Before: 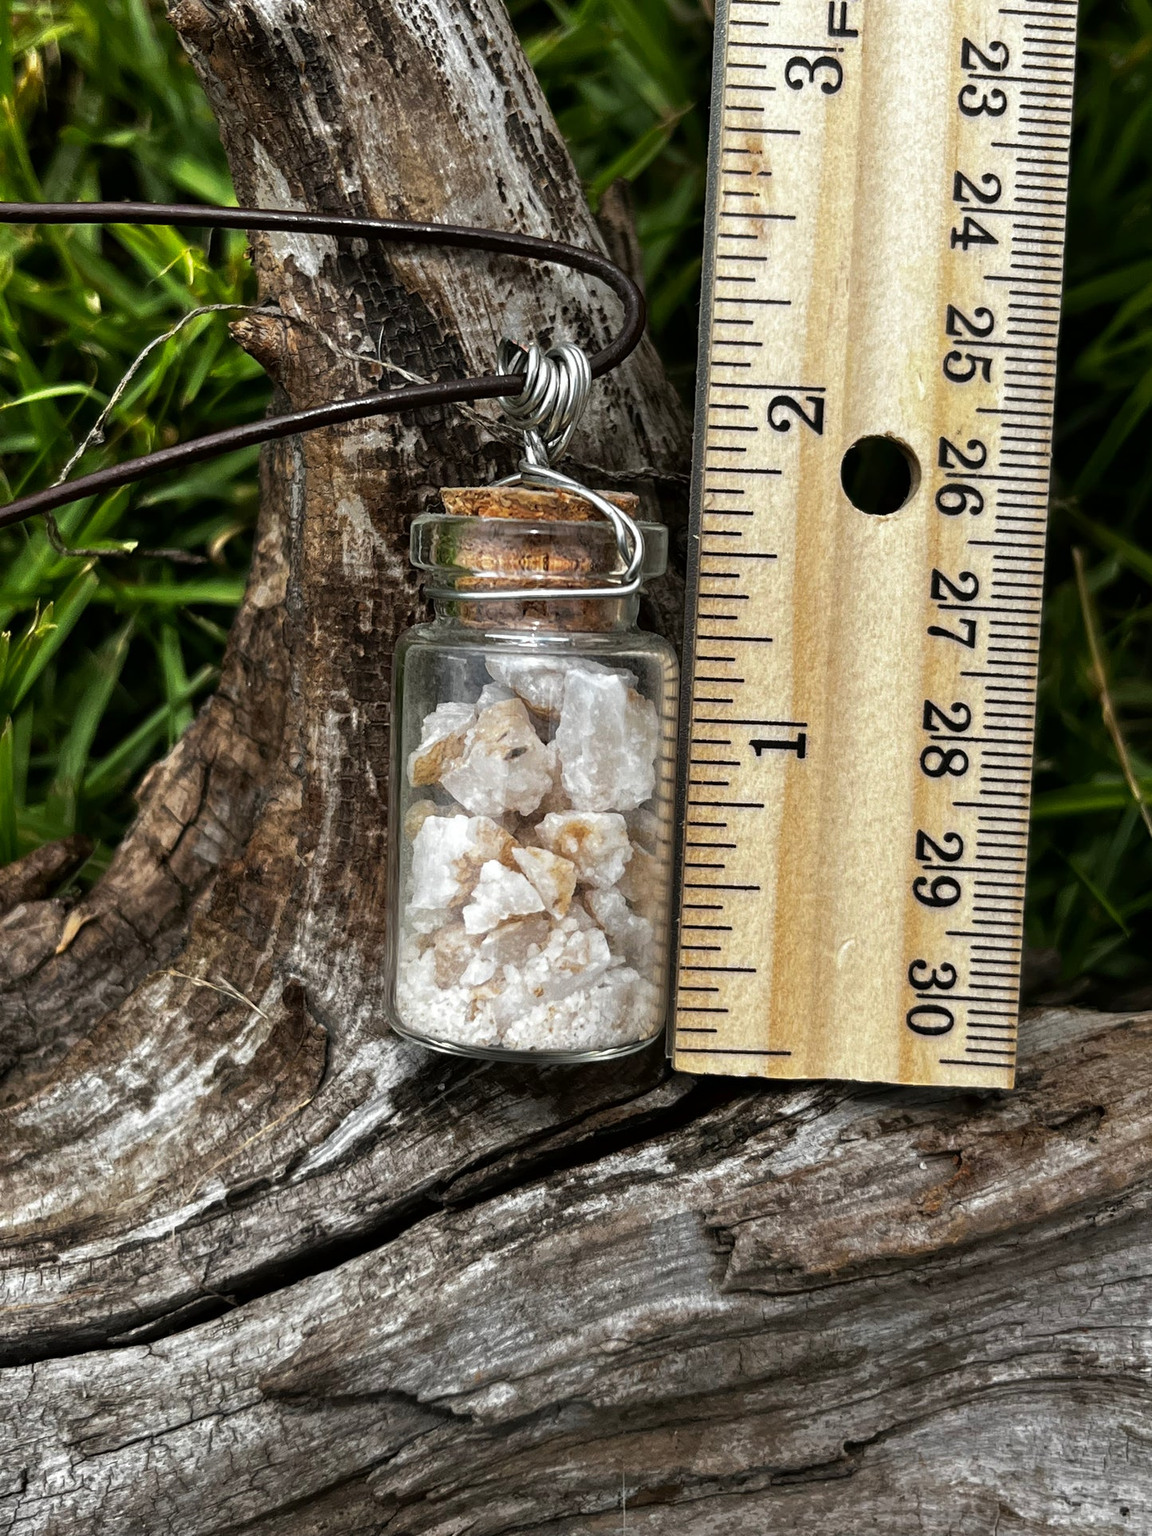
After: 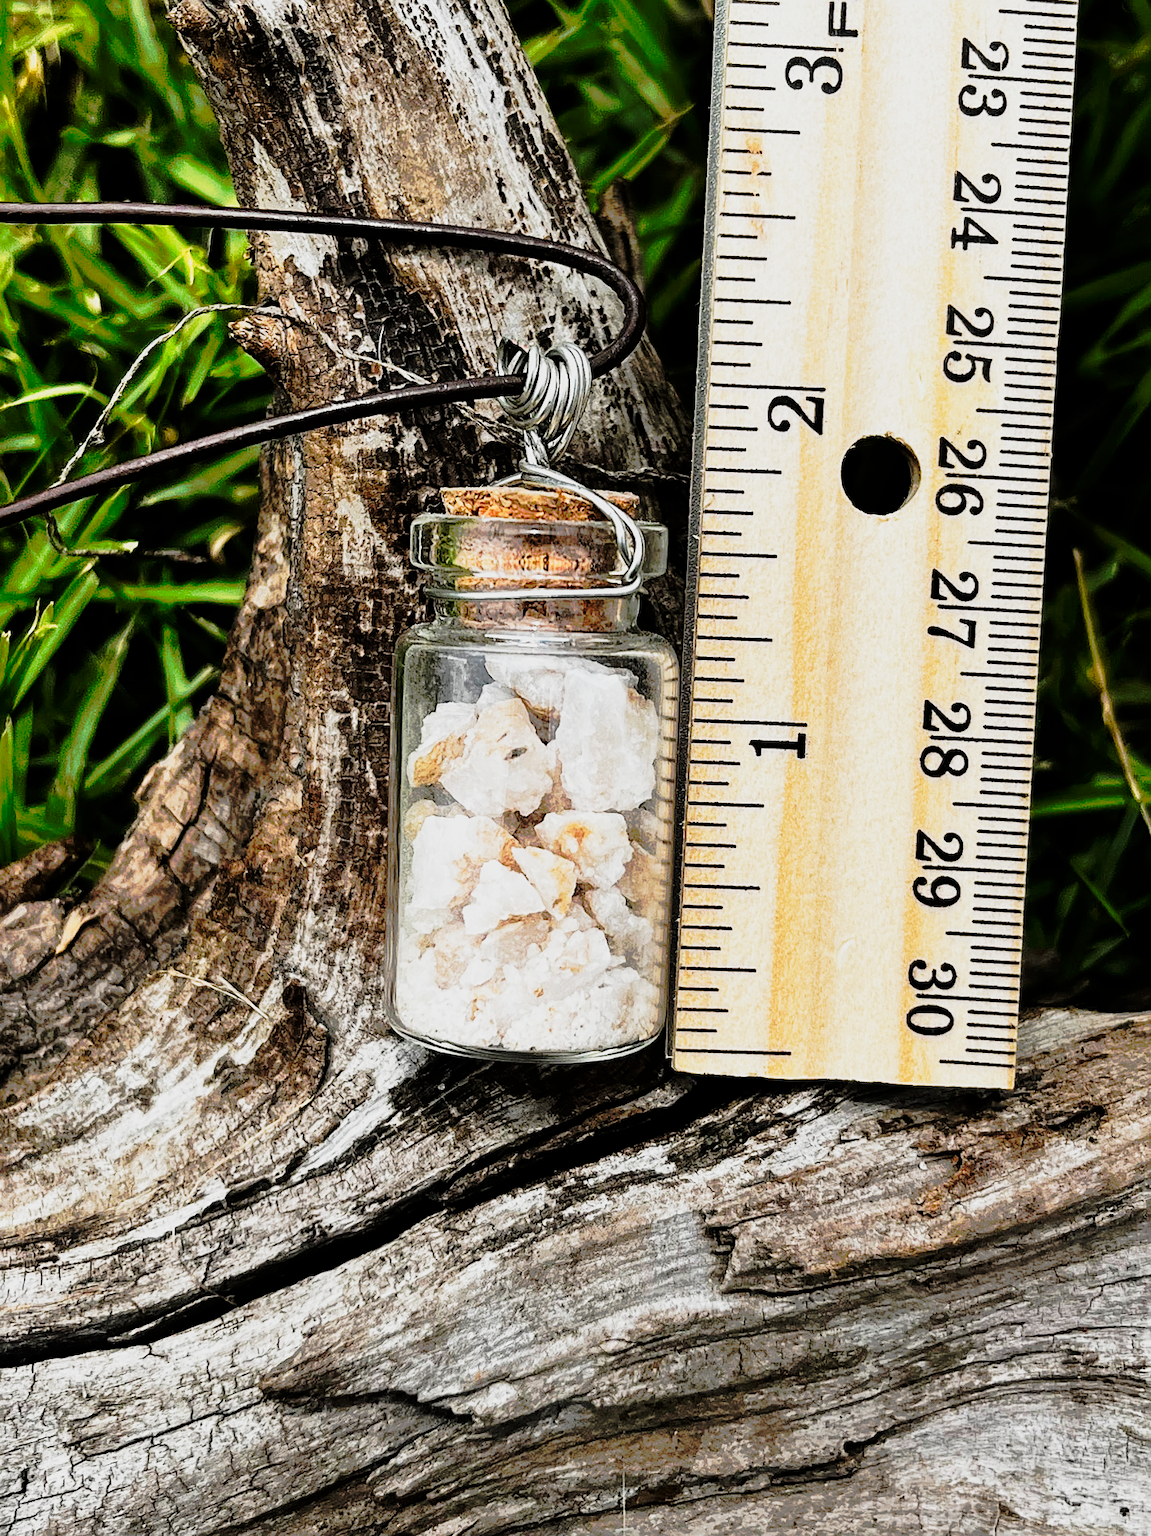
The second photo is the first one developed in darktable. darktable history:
sharpen: on, module defaults
filmic rgb: black relative exposure -7.65 EV, white relative exposure 4.56 EV, hardness 3.61
exposure: exposure 0.774 EV, compensate highlight preservation false
tone curve: curves: ch0 [(0, 0) (0.081, 0.033) (0.192, 0.124) (0.283, 0.238) (0.407, 0.476) (0.495, 0.521) (0.661, 0.756) (0.788, 0.87) (1, 0.951)]; ch1 [(0, 0) (0.161, 0.092) (0.35, 0.33) (0.392, 0.392) (0.427, 0.426) (0.479, 0.472) (0.505, 0.497) (0.521, 0.524) (0.567, 0.56) (0.583, 0.592) (0.625, 0.627) (0.678, 0.733) (1, 1)]; ch2 [(0, 0) (0.346, 0.362) (0.404, 0.427) (0.502, 0.499) (0.531, 0.523) (0.544, 0.561) (0.58, 0.59) (0.629, 0.642) (0.717, 0.678) (1, 1)], preserve colors none
